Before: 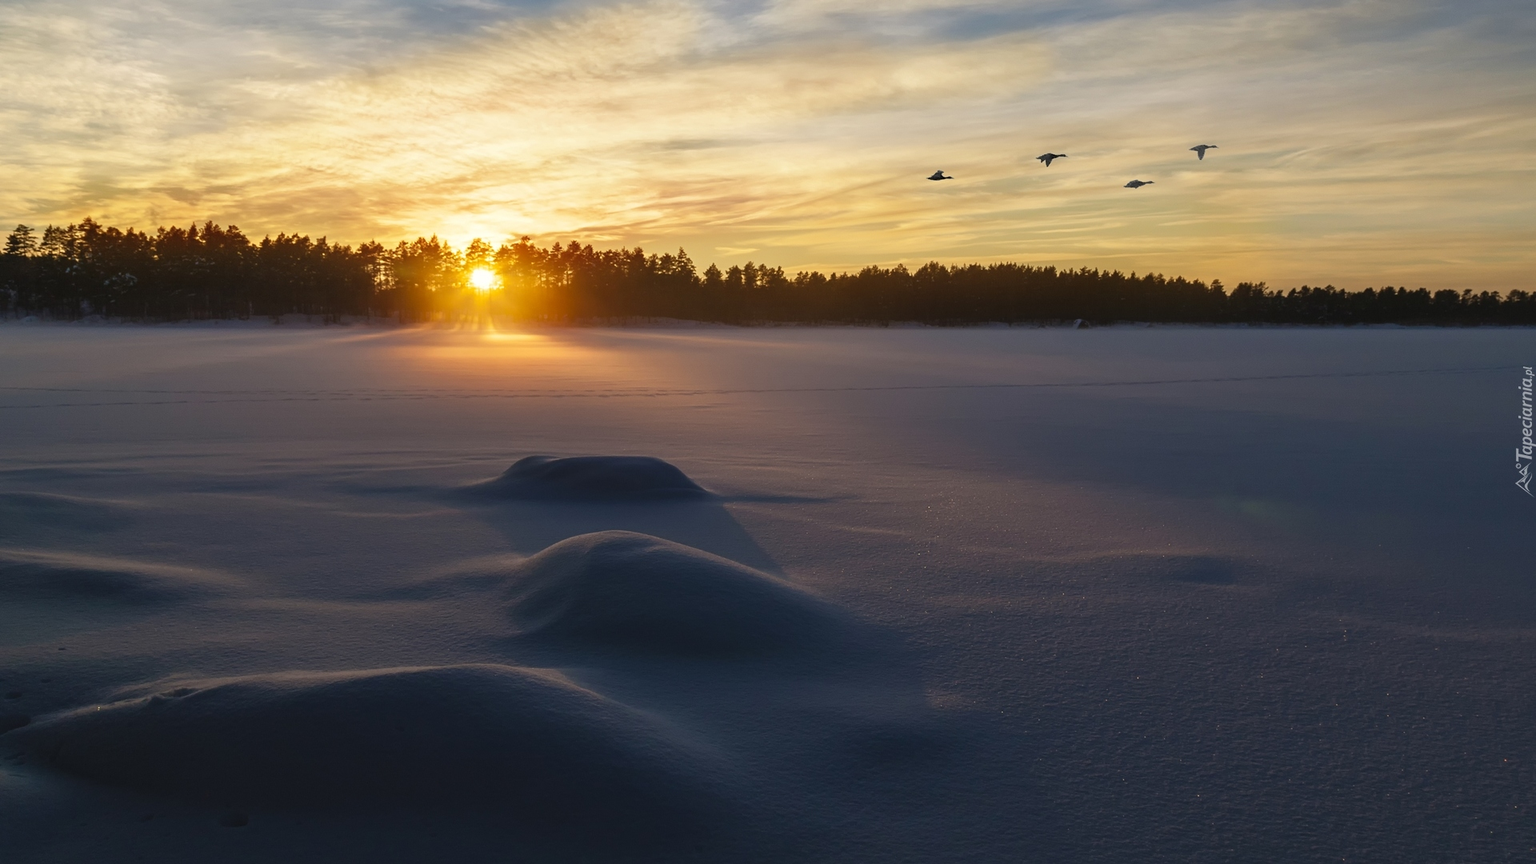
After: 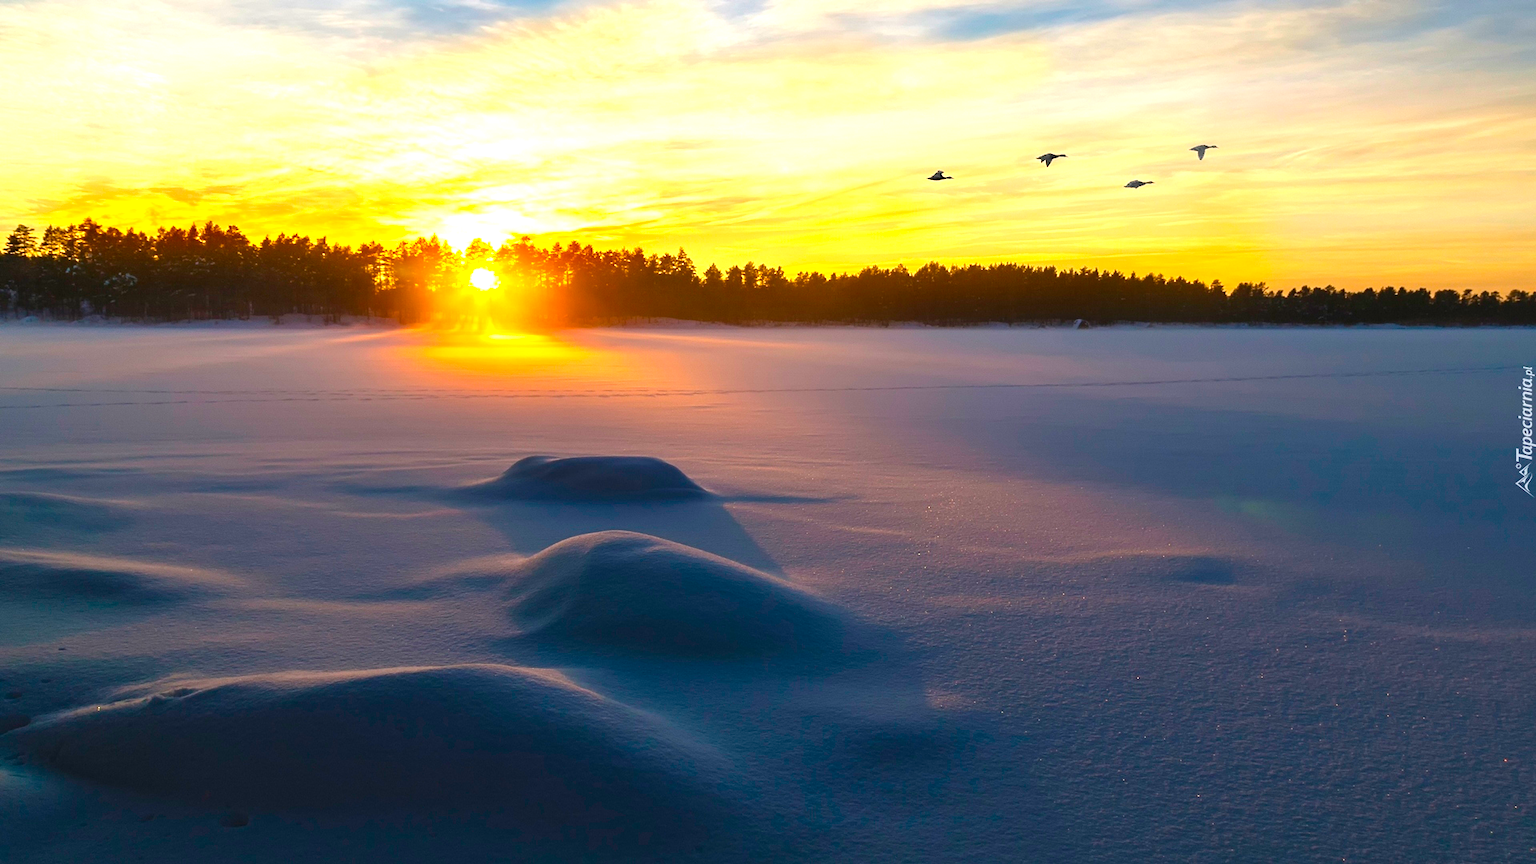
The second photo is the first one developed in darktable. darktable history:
color balance rgb: perceptual saturation grading › global saturation 30.264%, global vibrance 20%
exposure: black level correction 0, exposure 1.099 EV, compensate highlight preservation false
